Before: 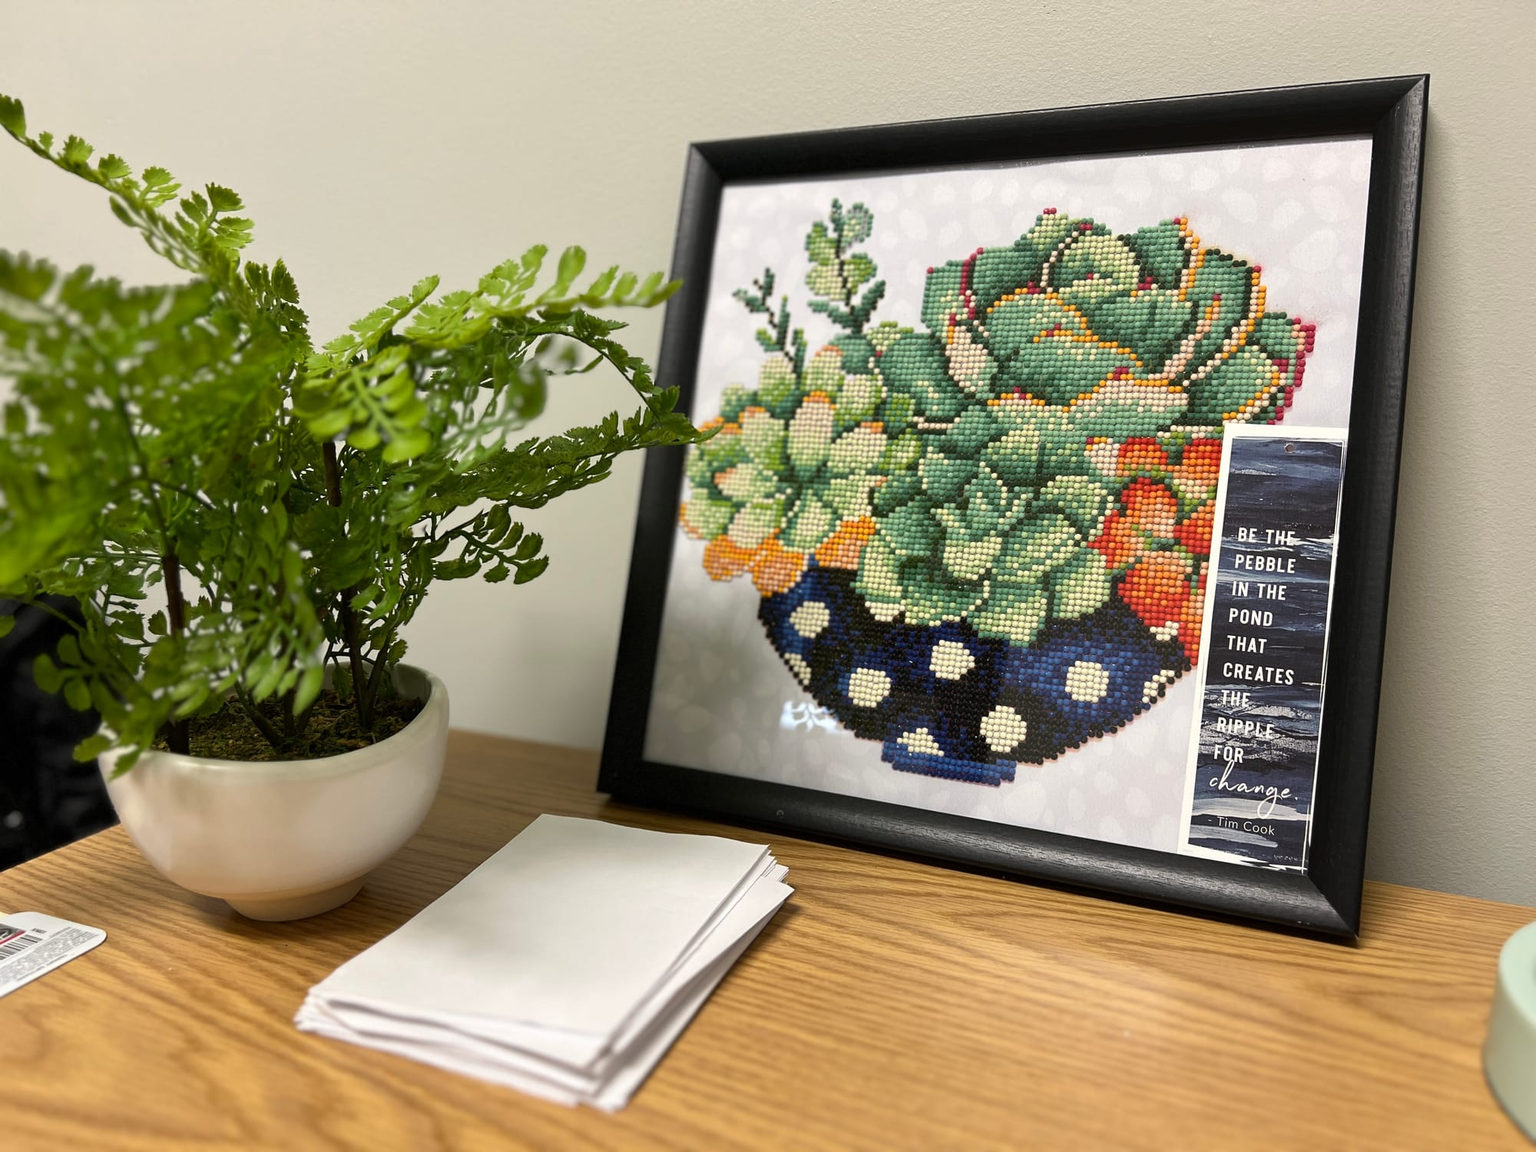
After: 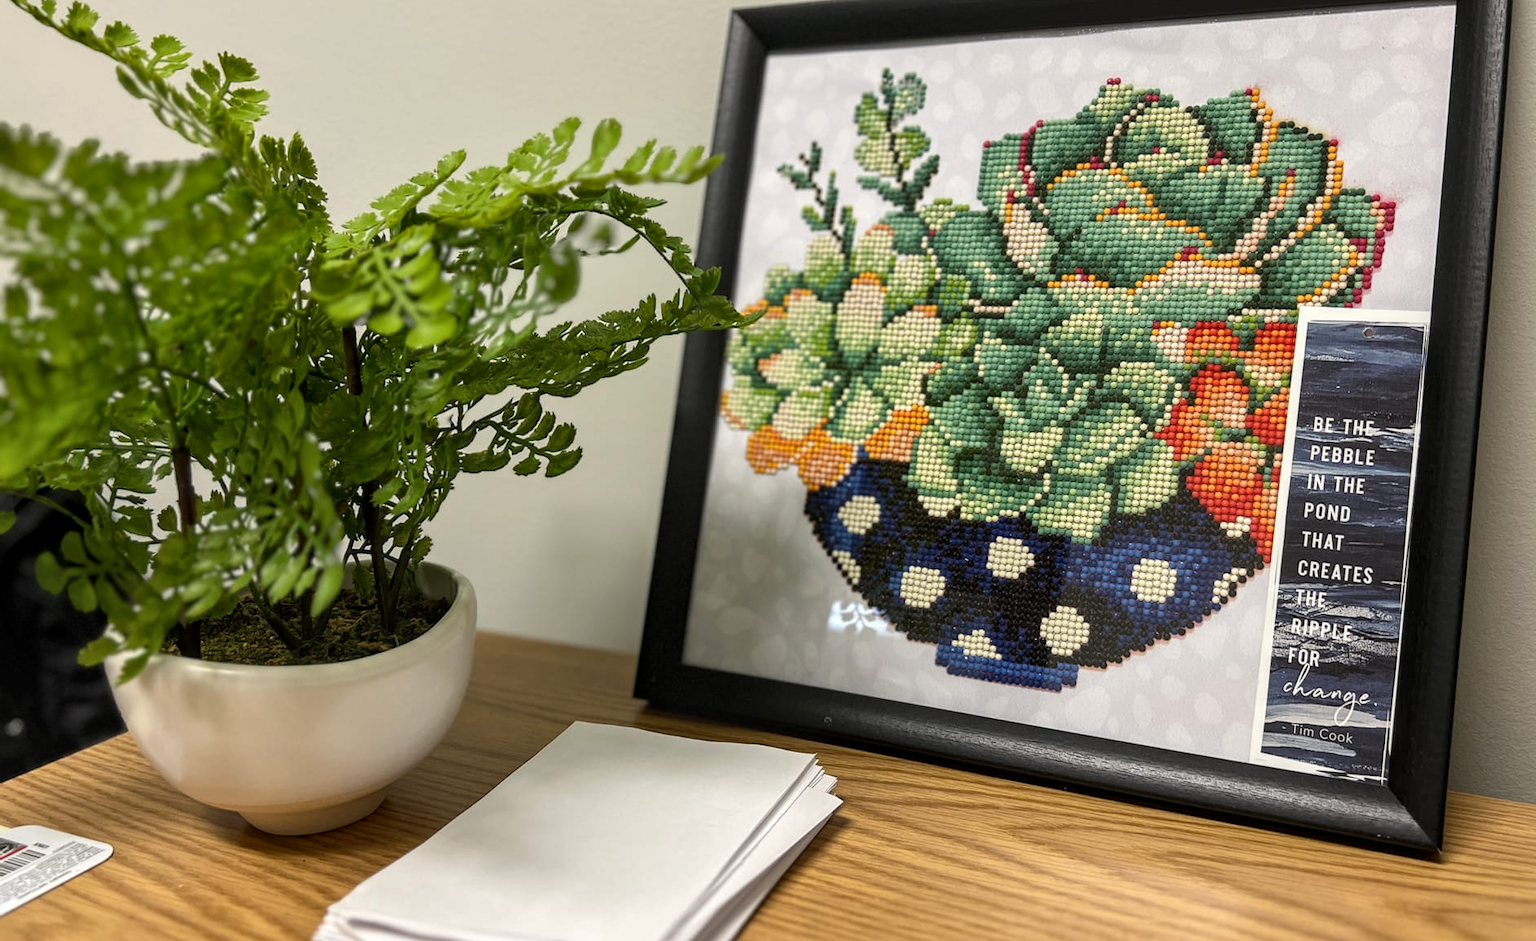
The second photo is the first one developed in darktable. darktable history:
local contrast: on, module defaults
crop and rotate: angle 0.03°, top 11.643%, right 5.651%, bottom 11.189%
